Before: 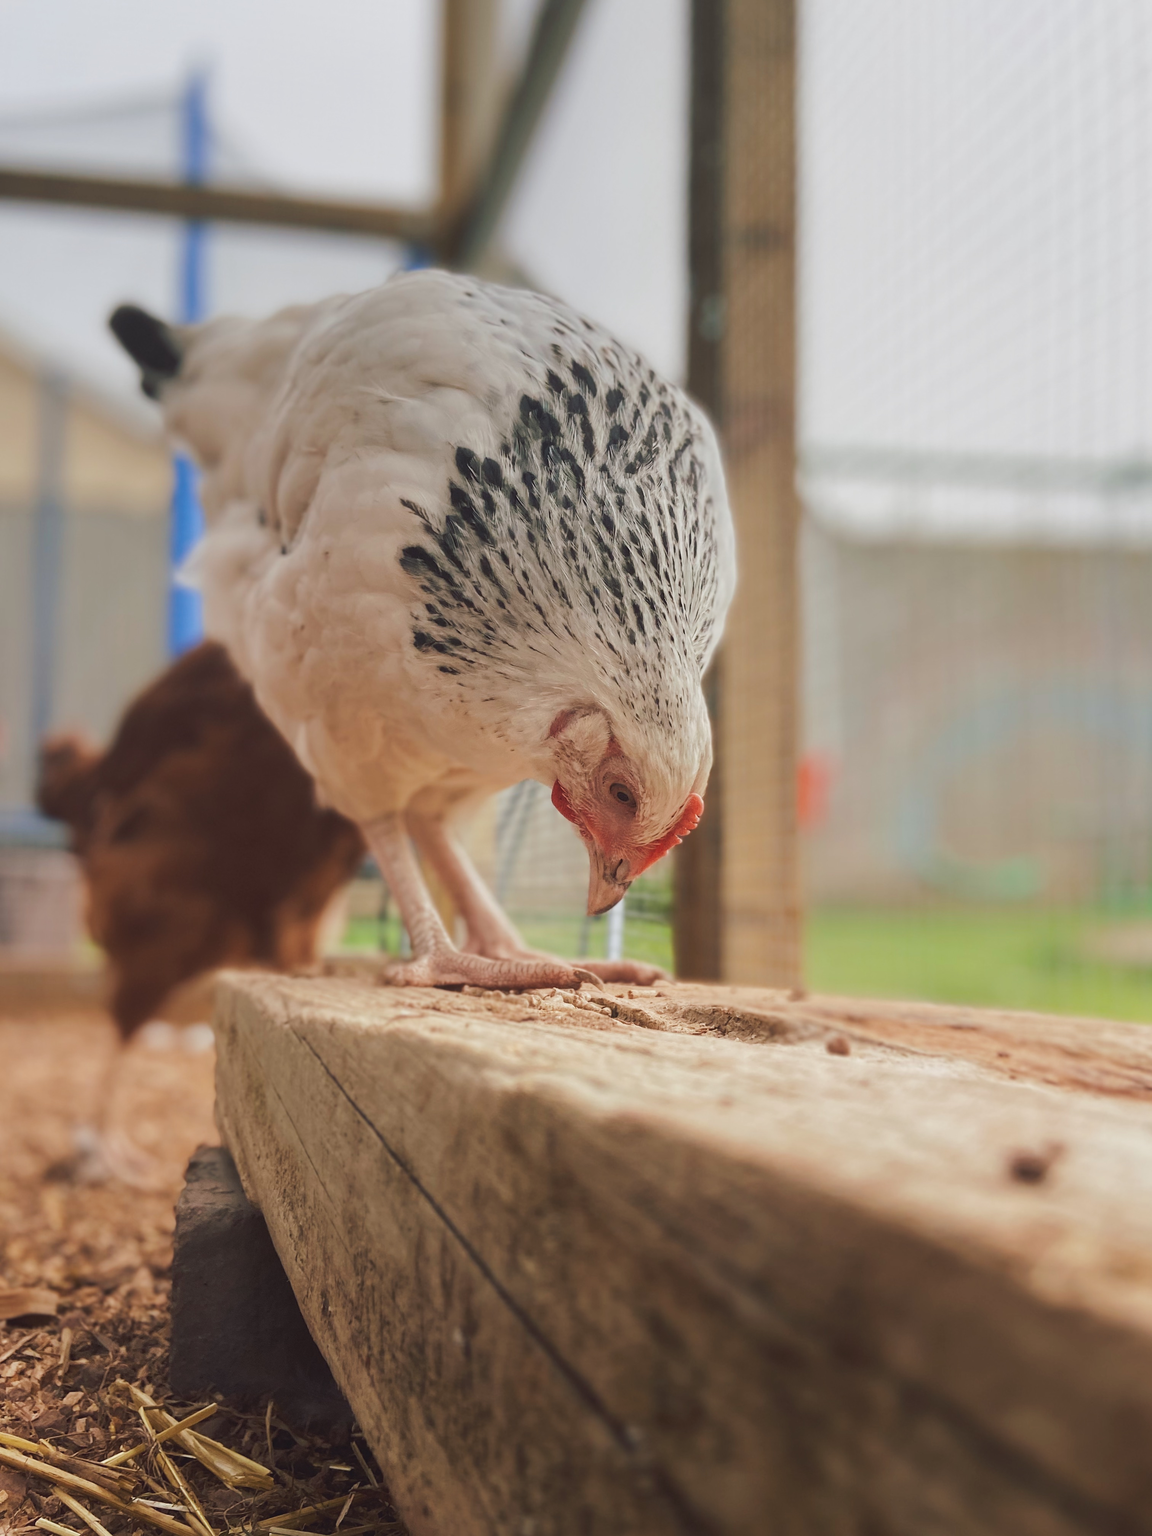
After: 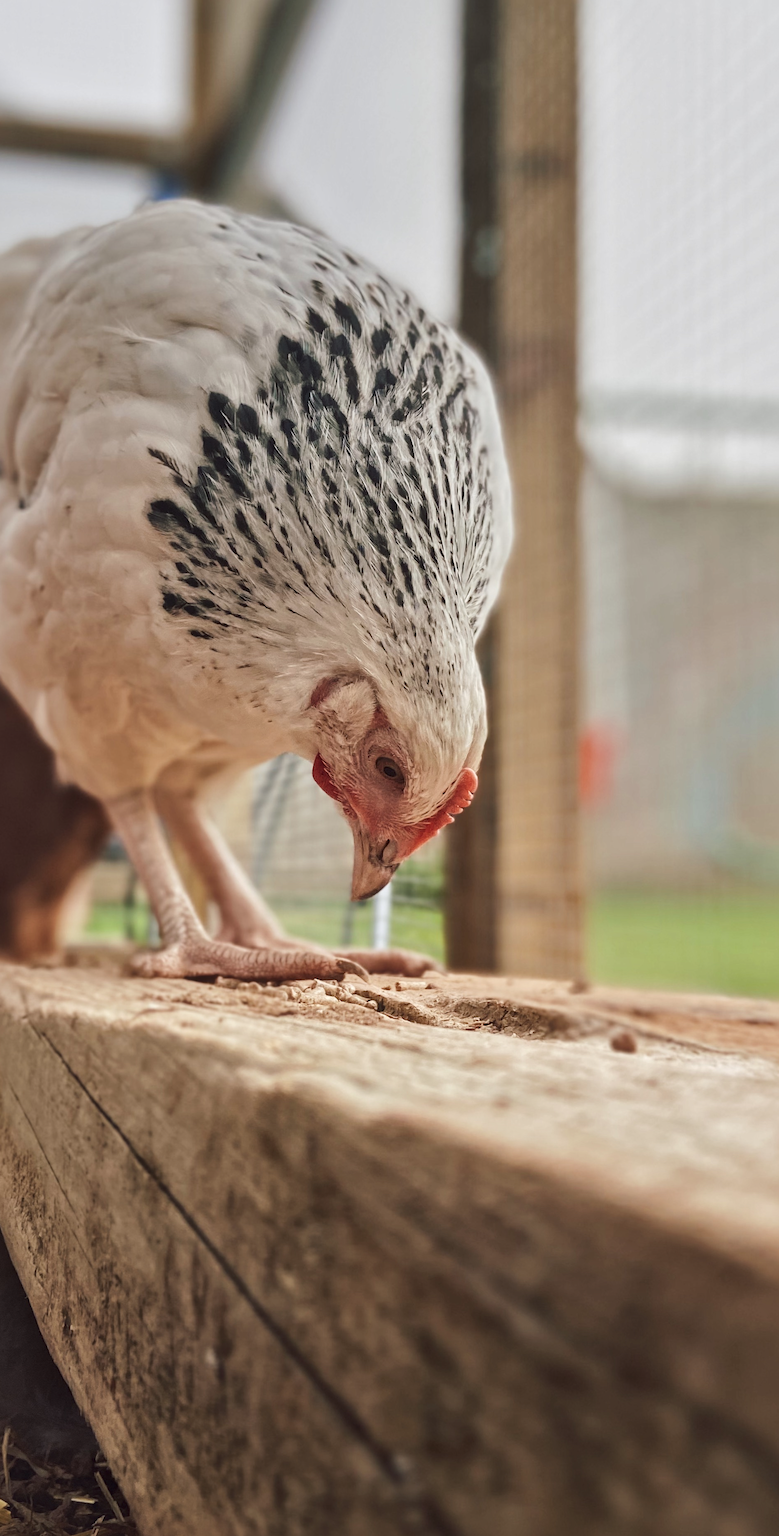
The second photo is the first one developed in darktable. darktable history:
crop and rotate: left 22.918%, top 5.629%, right 14.711%, bottom 2.247%
contrast brightness saturation: saturation -0.05
local contrast: mode bilateral grid, contrast 50, coarseness 50, detail 150%, midtone range 0.2
